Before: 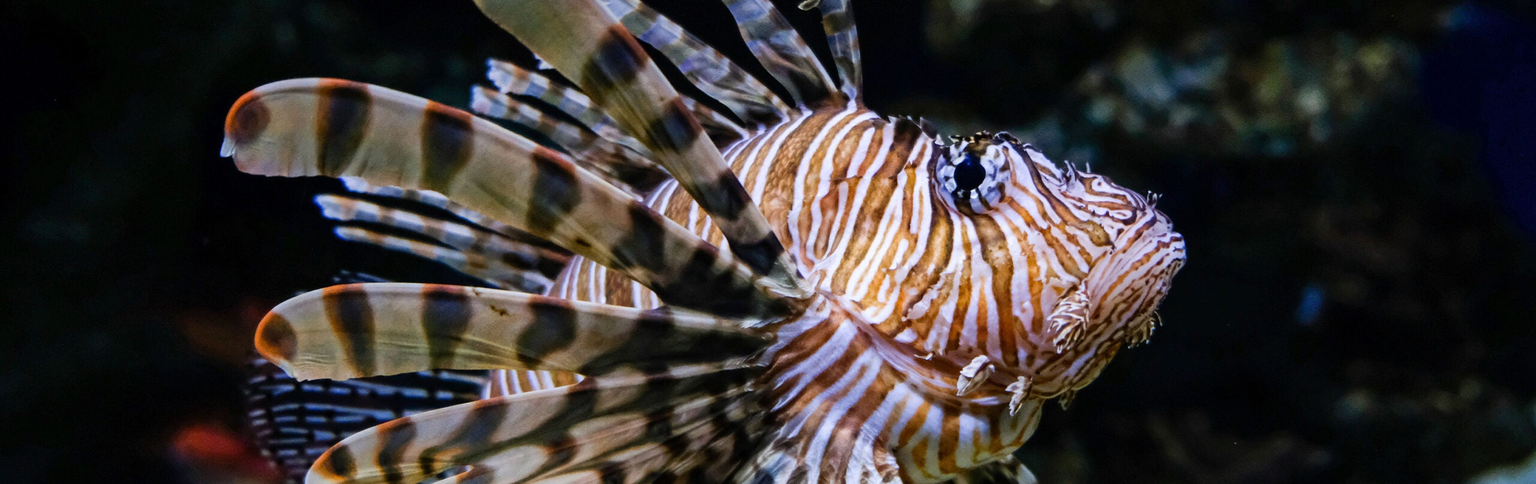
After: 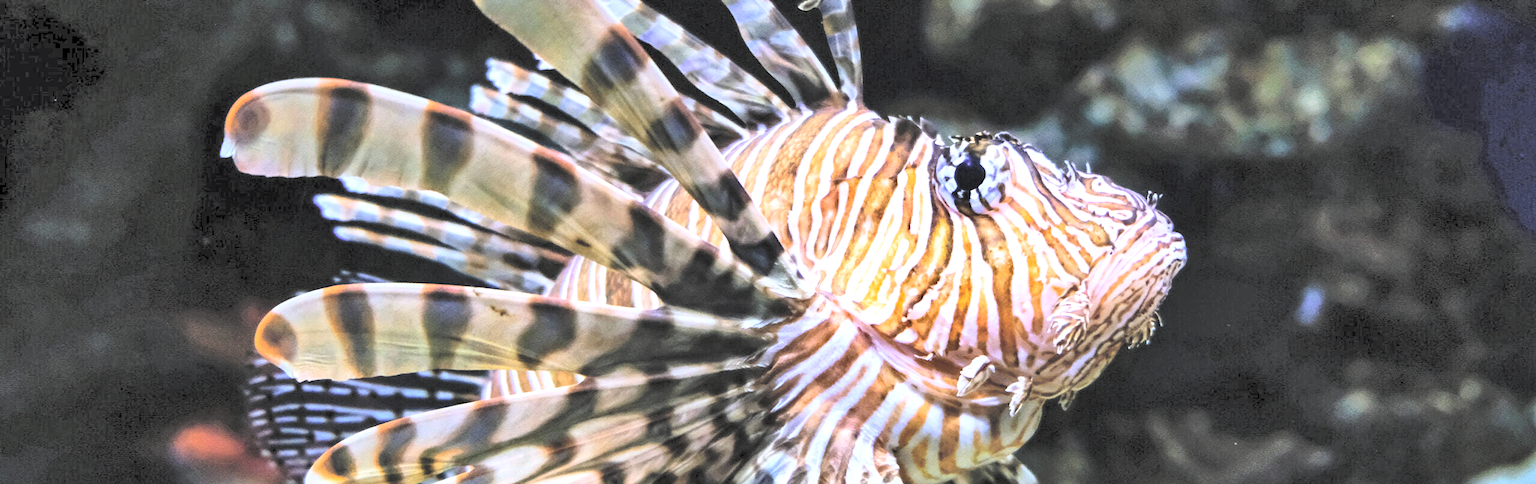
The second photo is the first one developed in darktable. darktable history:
levels: levels [0.031, 0.5, 0.969]
contrast brightness saturation: brightness 1
shadows and highlights: shadows 52.42, soften with gaussian
tone equalizer: -8 EV -0.75 EV, -7 EV -0.7 EV, -6 EV -0.6 EV, -5 EV -0.4 EV, -3 EV 0.4 EV, -2 EV 0.6 EV, -1 EV 0.7 EV, +0 EV 0.75 EV, edges refinement/feathering 500, mask exposure compensation -1.57 EV, preserve details no
exposure: exposure 0.078 EV, compensate highlight preservation false
white balance: red 0.983, blue 1.036
